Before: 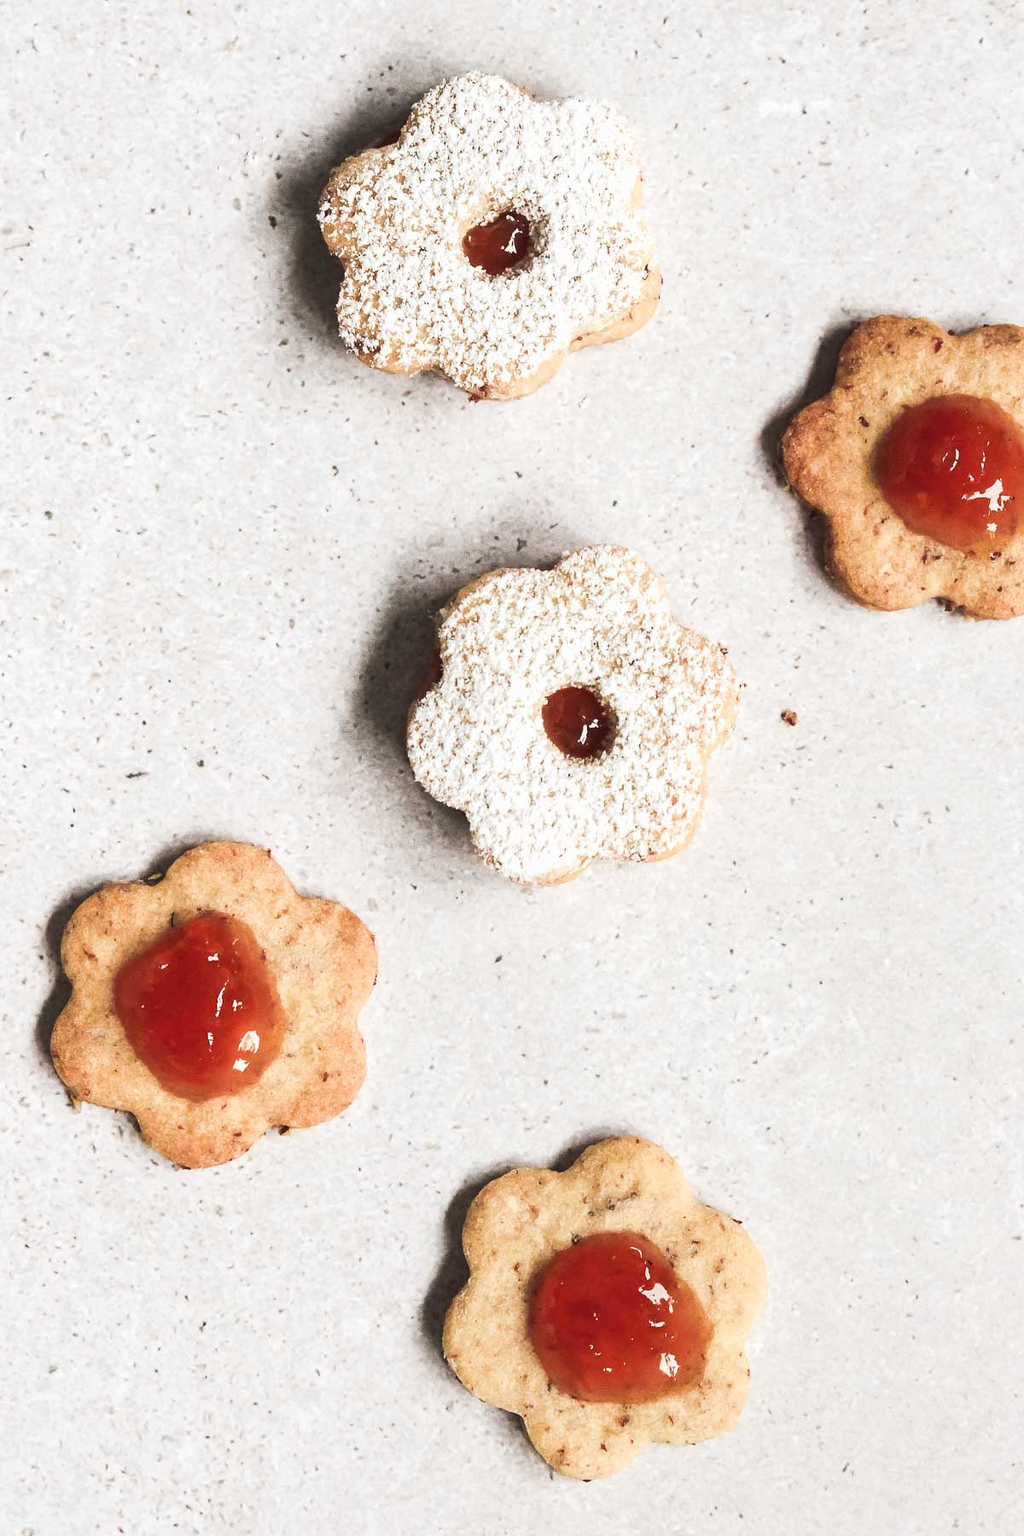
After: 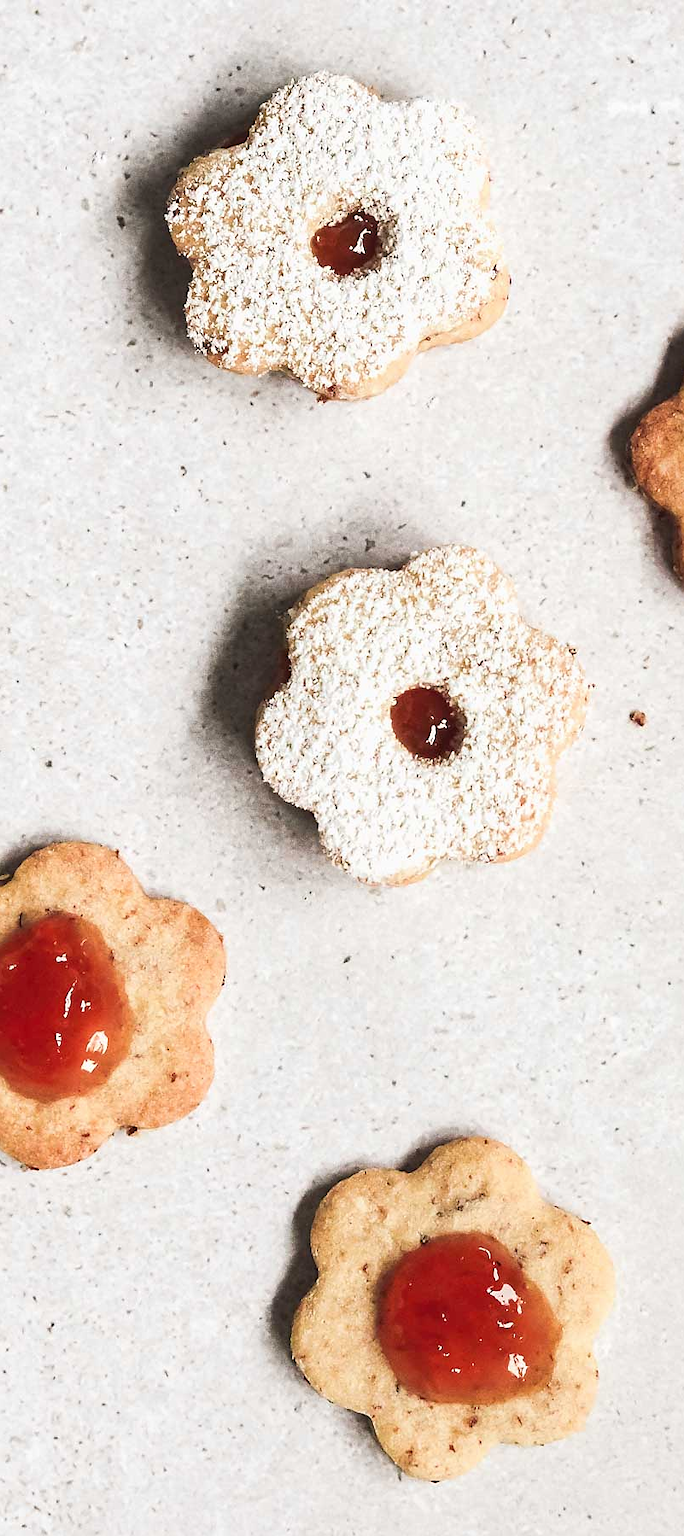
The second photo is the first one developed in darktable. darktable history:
contrast brightness saturation: contrast -0.011, brightness -0.009, saturation 0.038
sharpen: radius 1.045, threshold 0.871
crop and rotate: left 14.872%, right 18.283%
